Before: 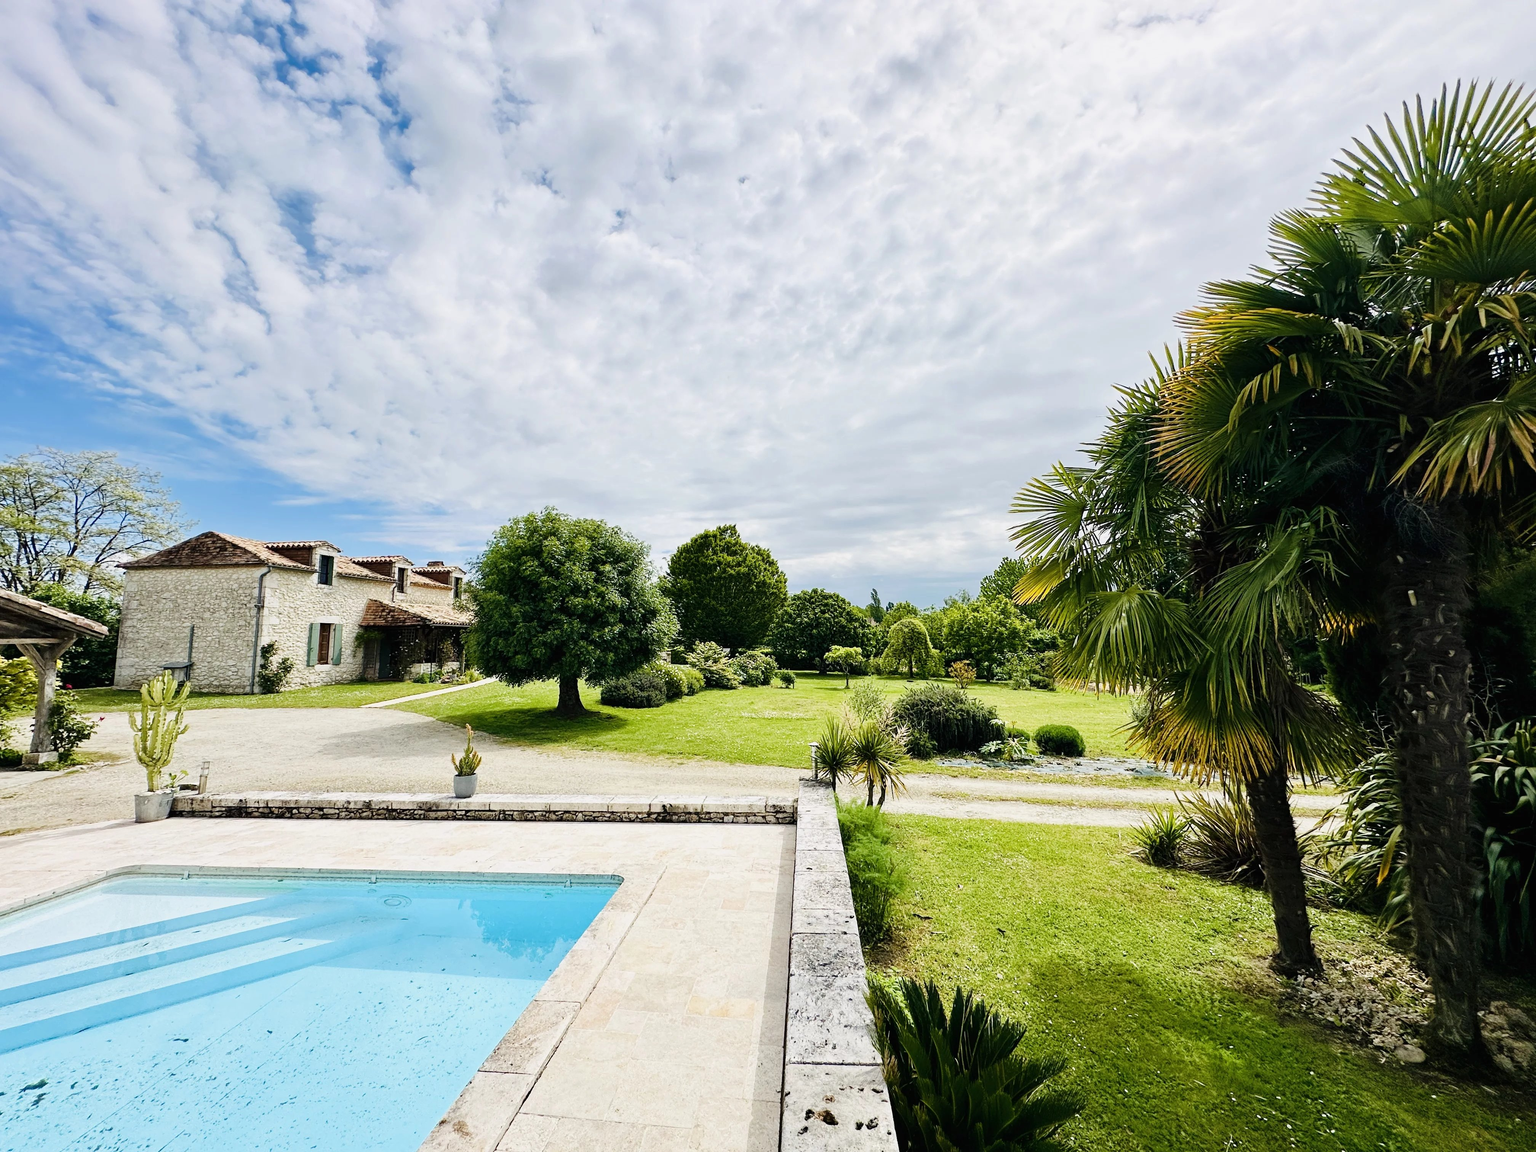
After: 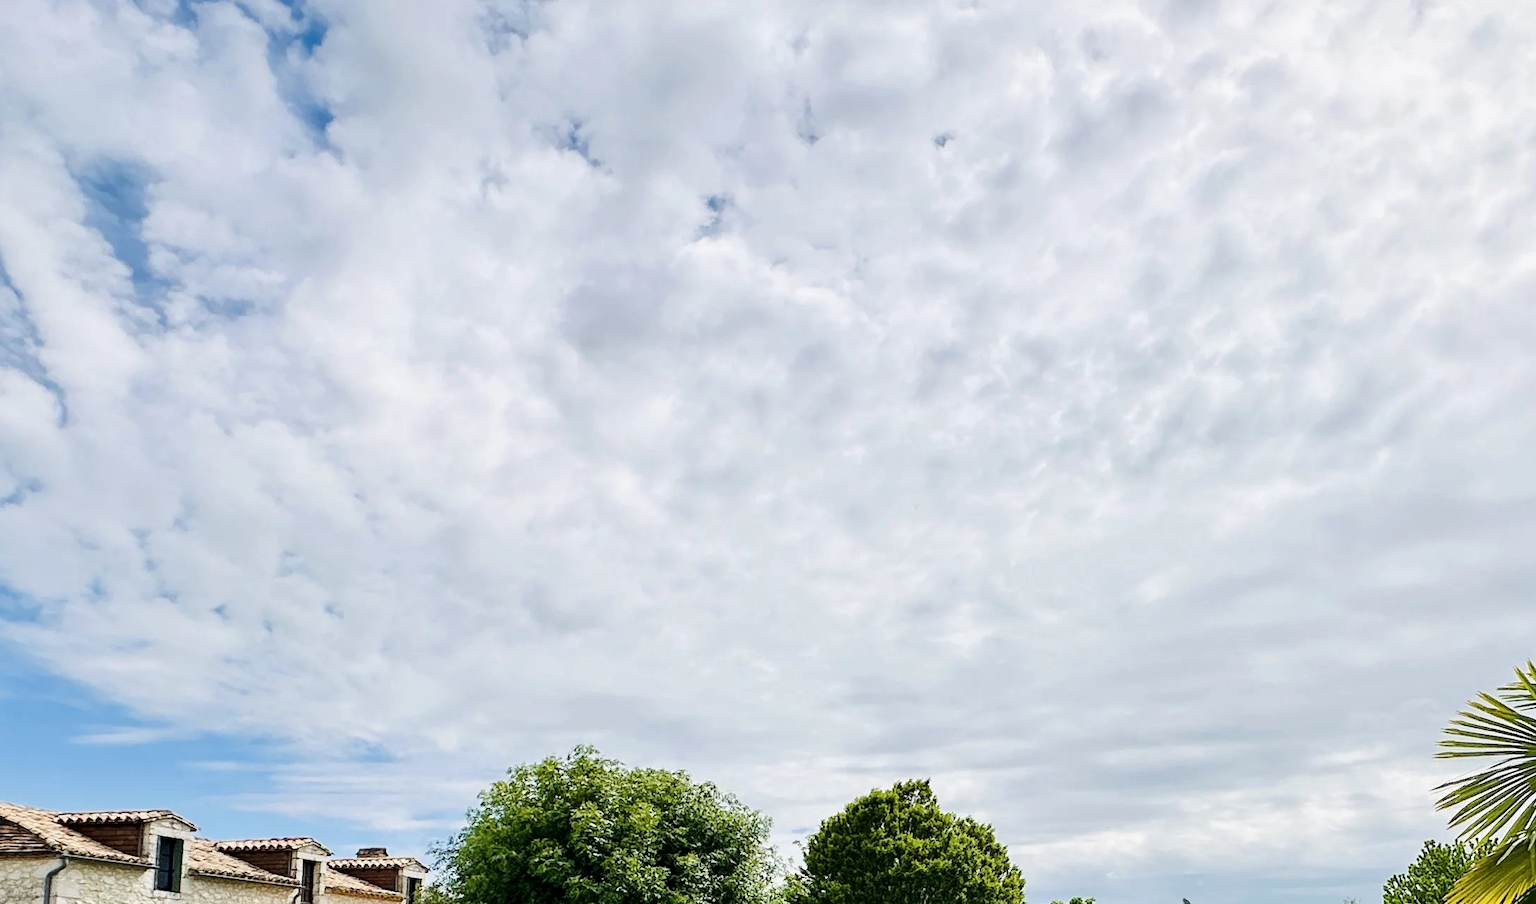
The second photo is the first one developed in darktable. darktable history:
local contrast: highlights 100%, shadows 100%, detail 120%, midtone range 0.2
crop: left 15.306%, top 9.065%, right 30.789%, bottom 48.638%
